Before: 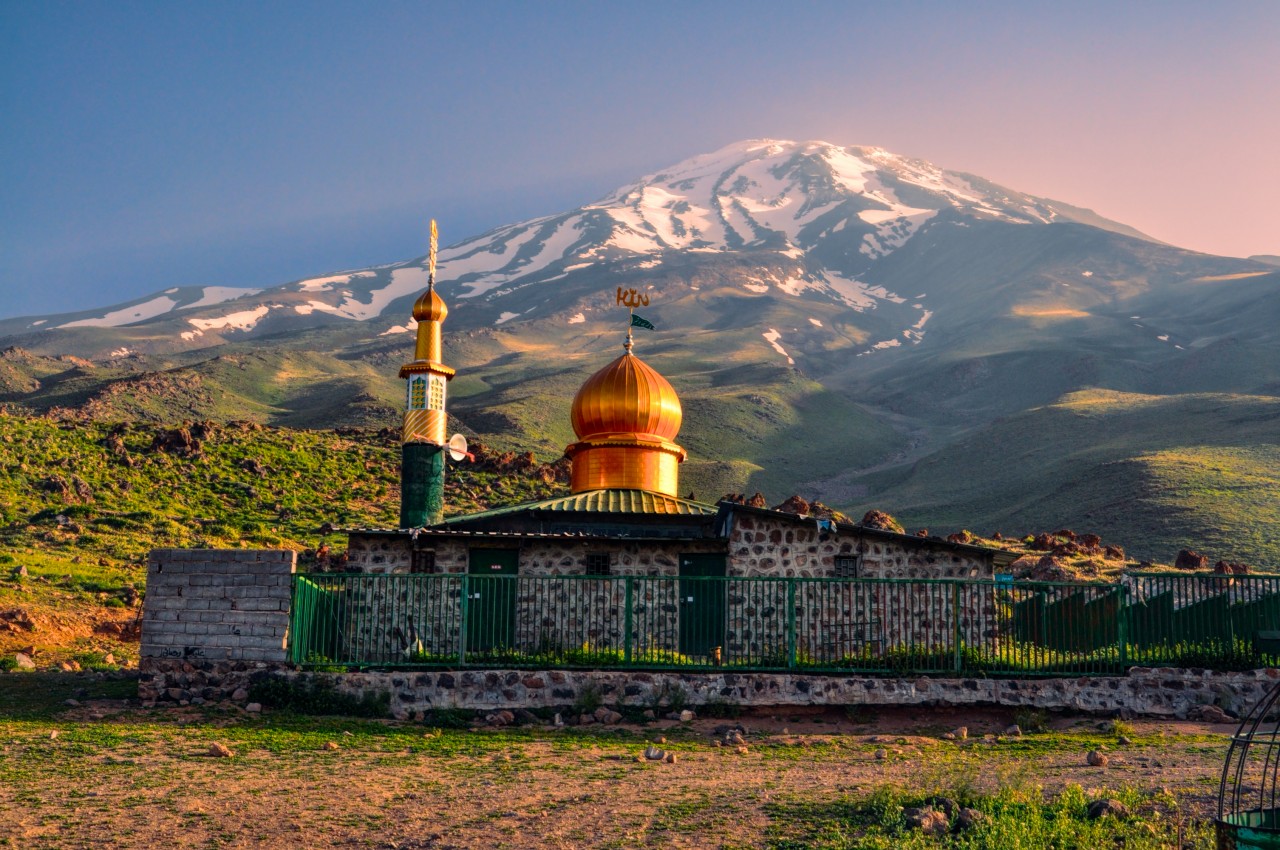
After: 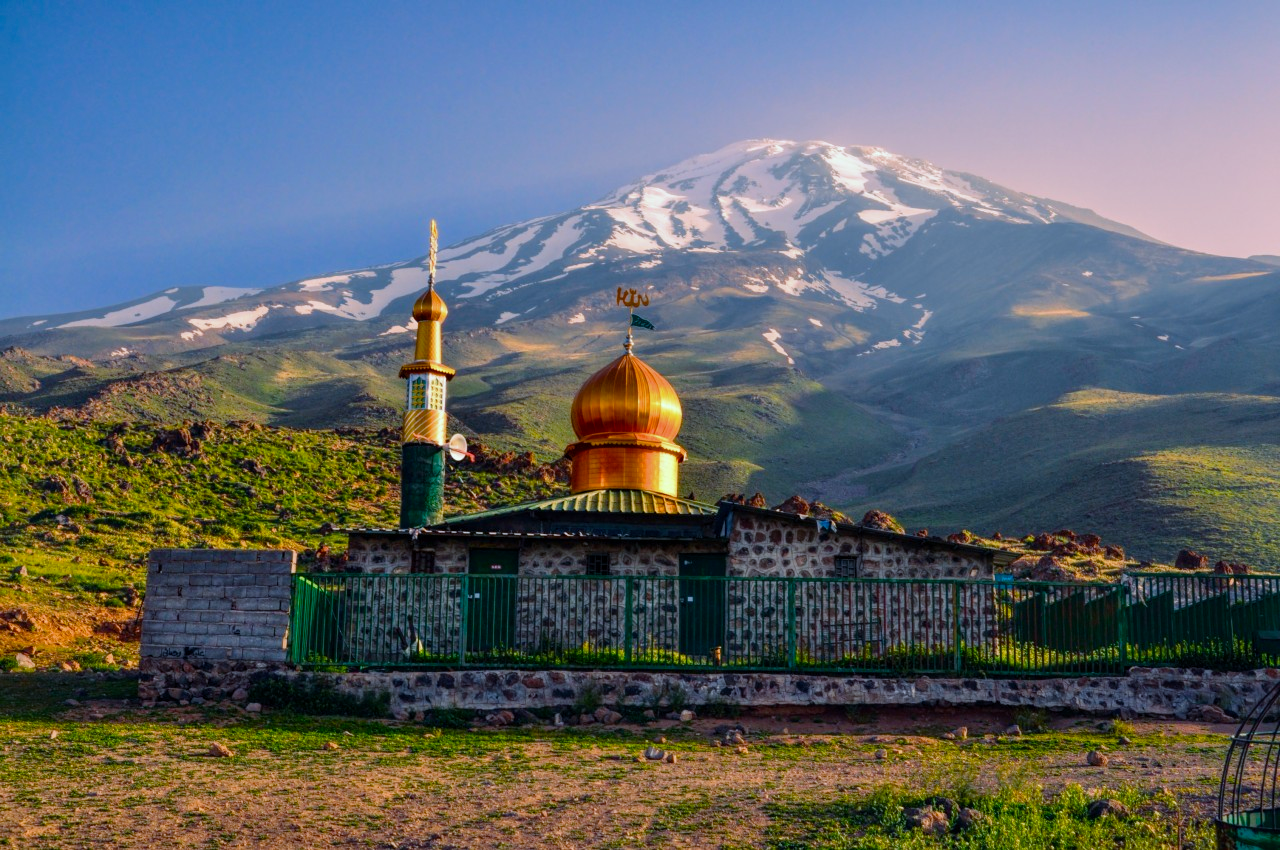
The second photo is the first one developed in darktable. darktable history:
white balance: red 0.924, blue 1.095
color balance rgb: perceptual saturation grading › global saturation 20%, perceptual saturation grading › highlights -25%, perceptual saturation grading › shadows 25%
